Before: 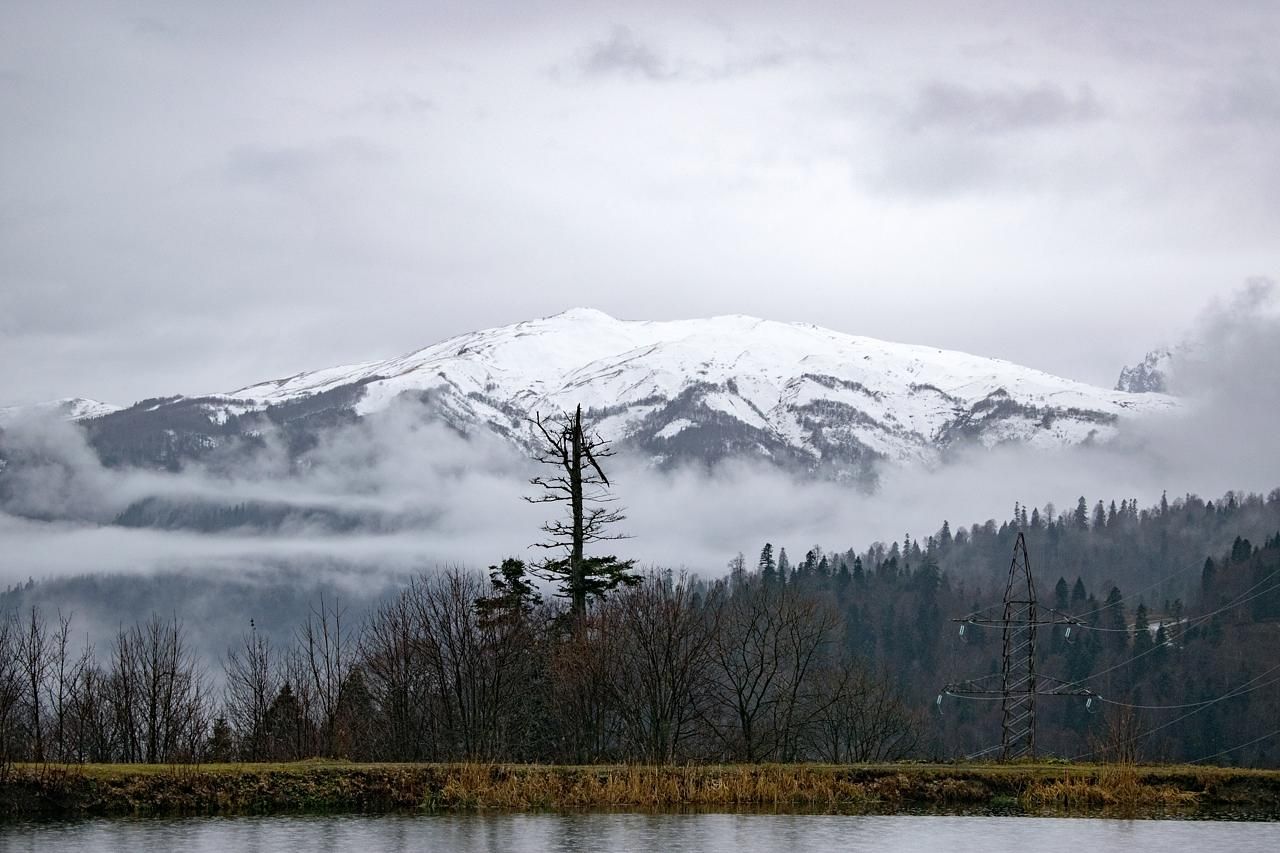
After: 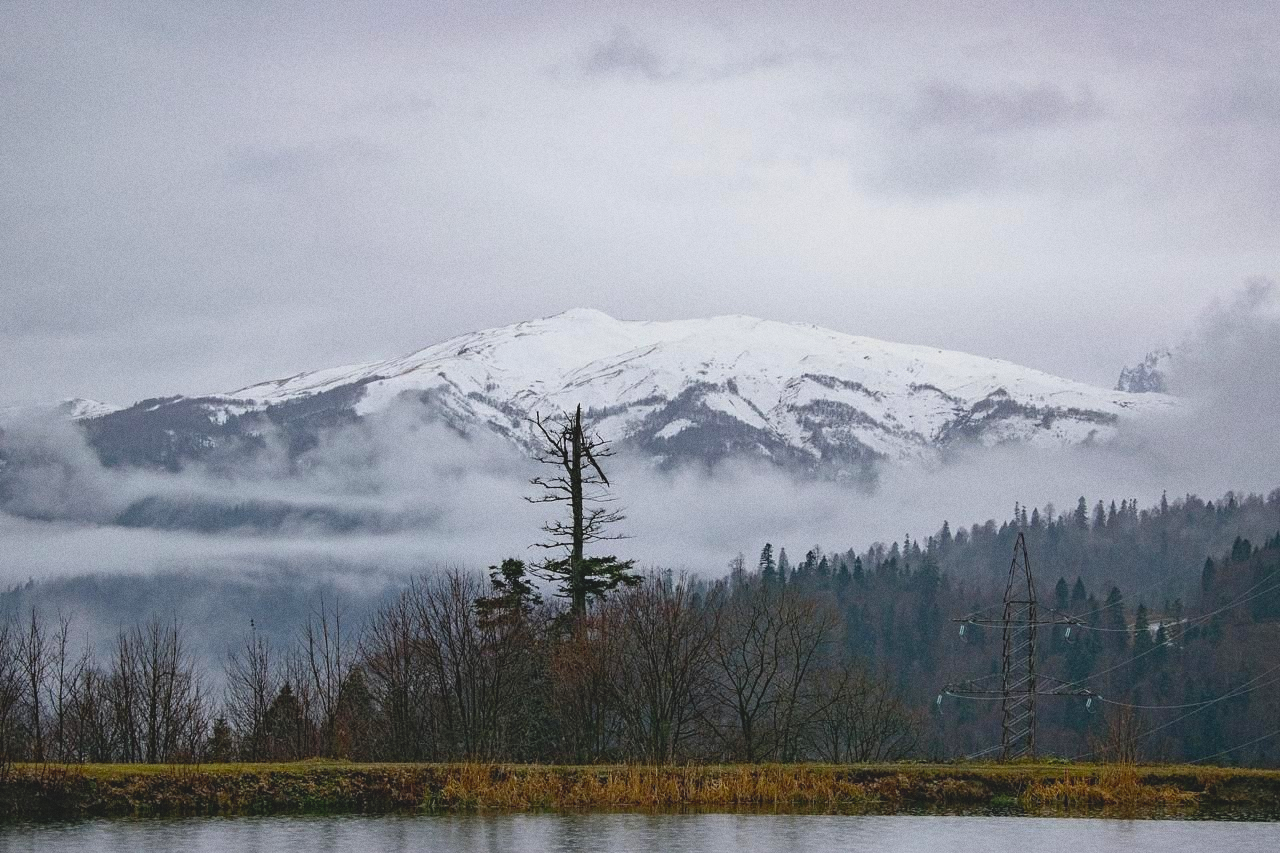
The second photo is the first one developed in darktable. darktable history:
contrast brightness saturation: contrast -0.19, saturation 0.19
grain: coarseness 0.09 ISO
